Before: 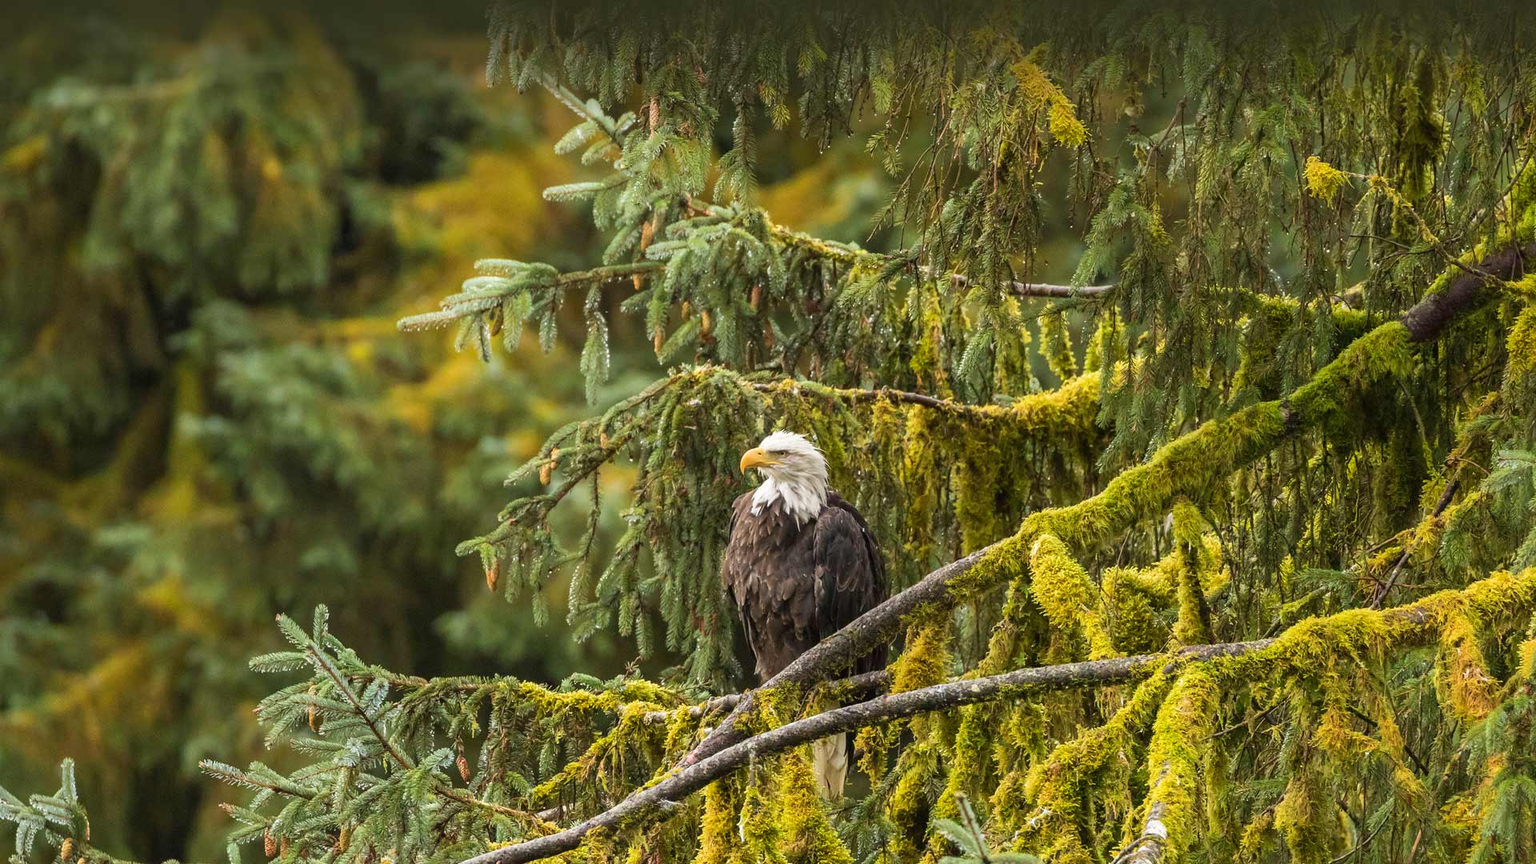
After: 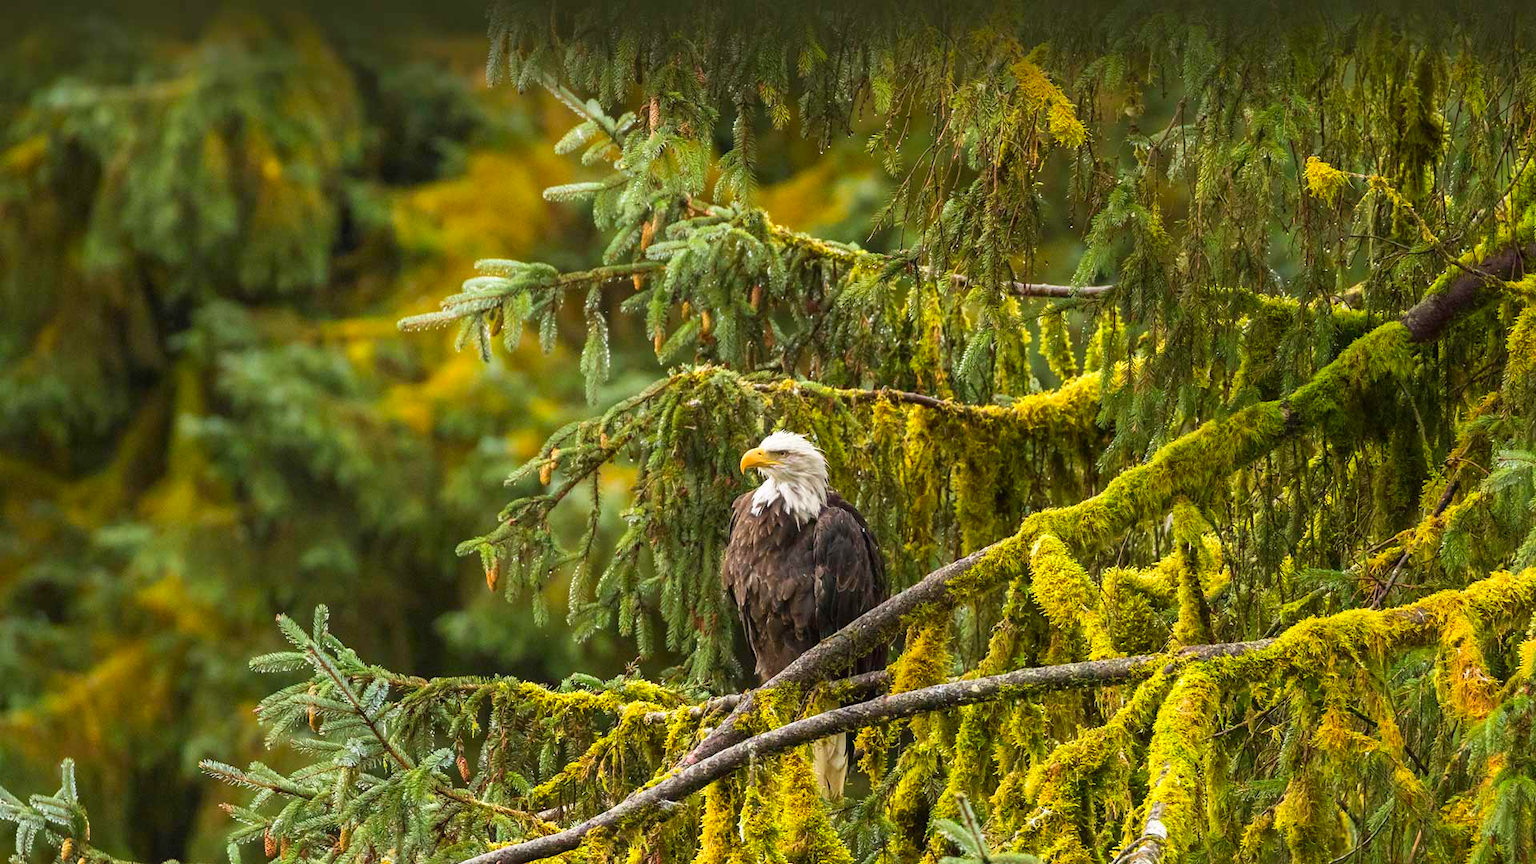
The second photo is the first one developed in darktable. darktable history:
color zones: curves: ch0 [(0, 0.613) (0.01, 0.613) (0.245, 0.448) (0.498, 0.529) (0.642, 0.665) (0.879, 0.777) (0.99, 0.613)]; ch1 [(0, 0) (0.143, 0) (0.286, 0) (0.429, 0) (0.571, 0) (0.714, 0) (0.857, 0)], mix -131.09%
shadows and highlights: shadows 0, highlights 40
